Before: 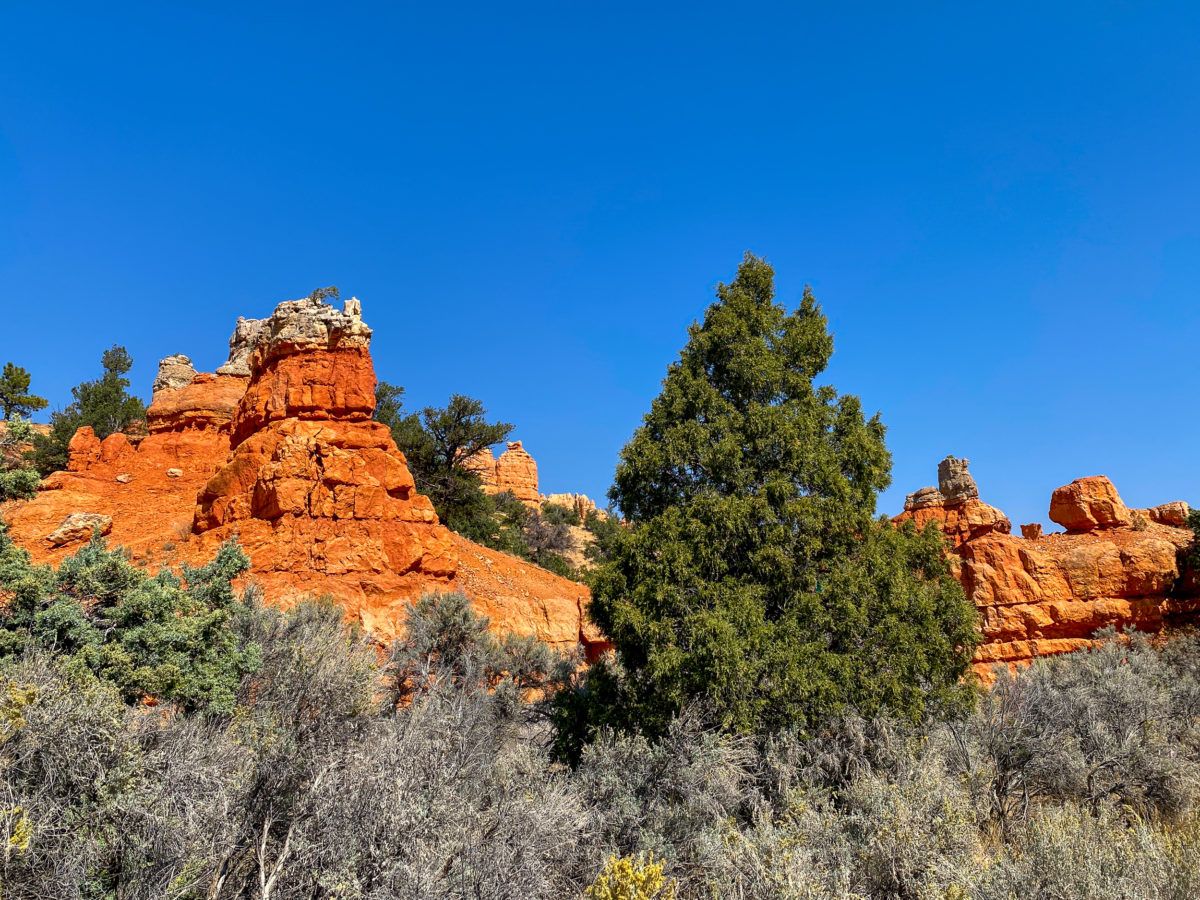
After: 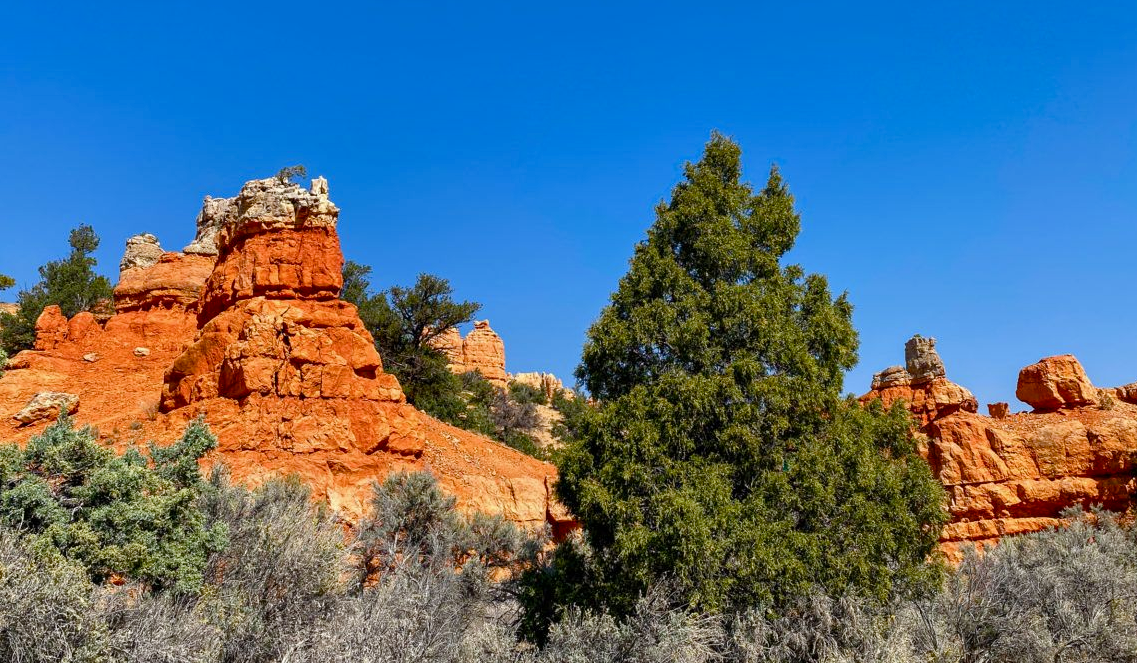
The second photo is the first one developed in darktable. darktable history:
crop and rotate: left 2.77%, top 13.475%, right 2.464%, bottom 12.772%
color balance rgb: perceptual saturation grading › global saturation 20%, perceptual saturation grading › highlights -25.347%, perceptual saturation grading › shadows 25.018%, global vibrance -23.398%
